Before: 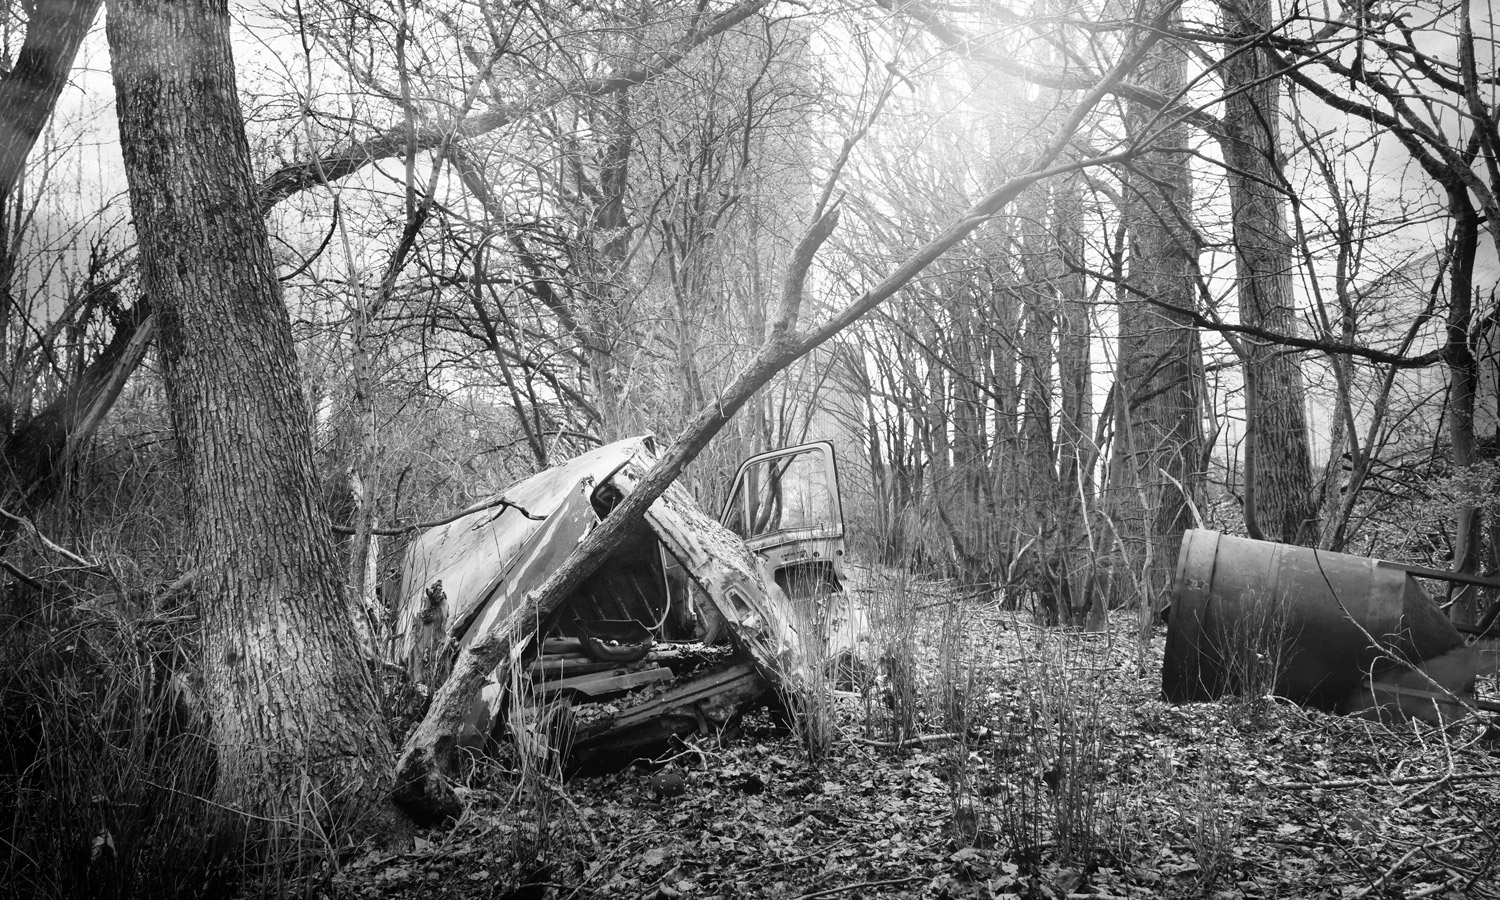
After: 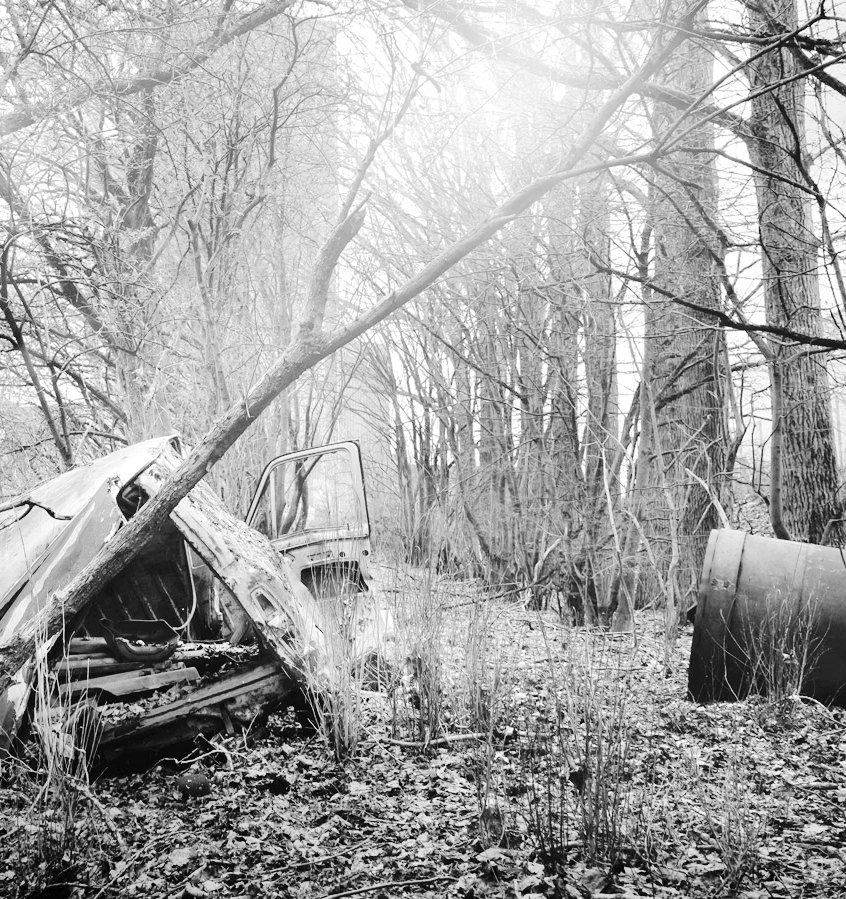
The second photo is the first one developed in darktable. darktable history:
tone equalizer: -7 EV 0.154 EV, -6 EV 0.603 EV, -5 EV 1.18 EV, -4 EV 1.31 EV, -3 EV 1.12 EV, -2 EV 0.6 EV, -1 EV 0.154 EV, edges refinement/feathering 500, mask exposure compensation -1.57 EV, preserve details no
crop: left 31.602%, top 0.024%, right 11.982%
